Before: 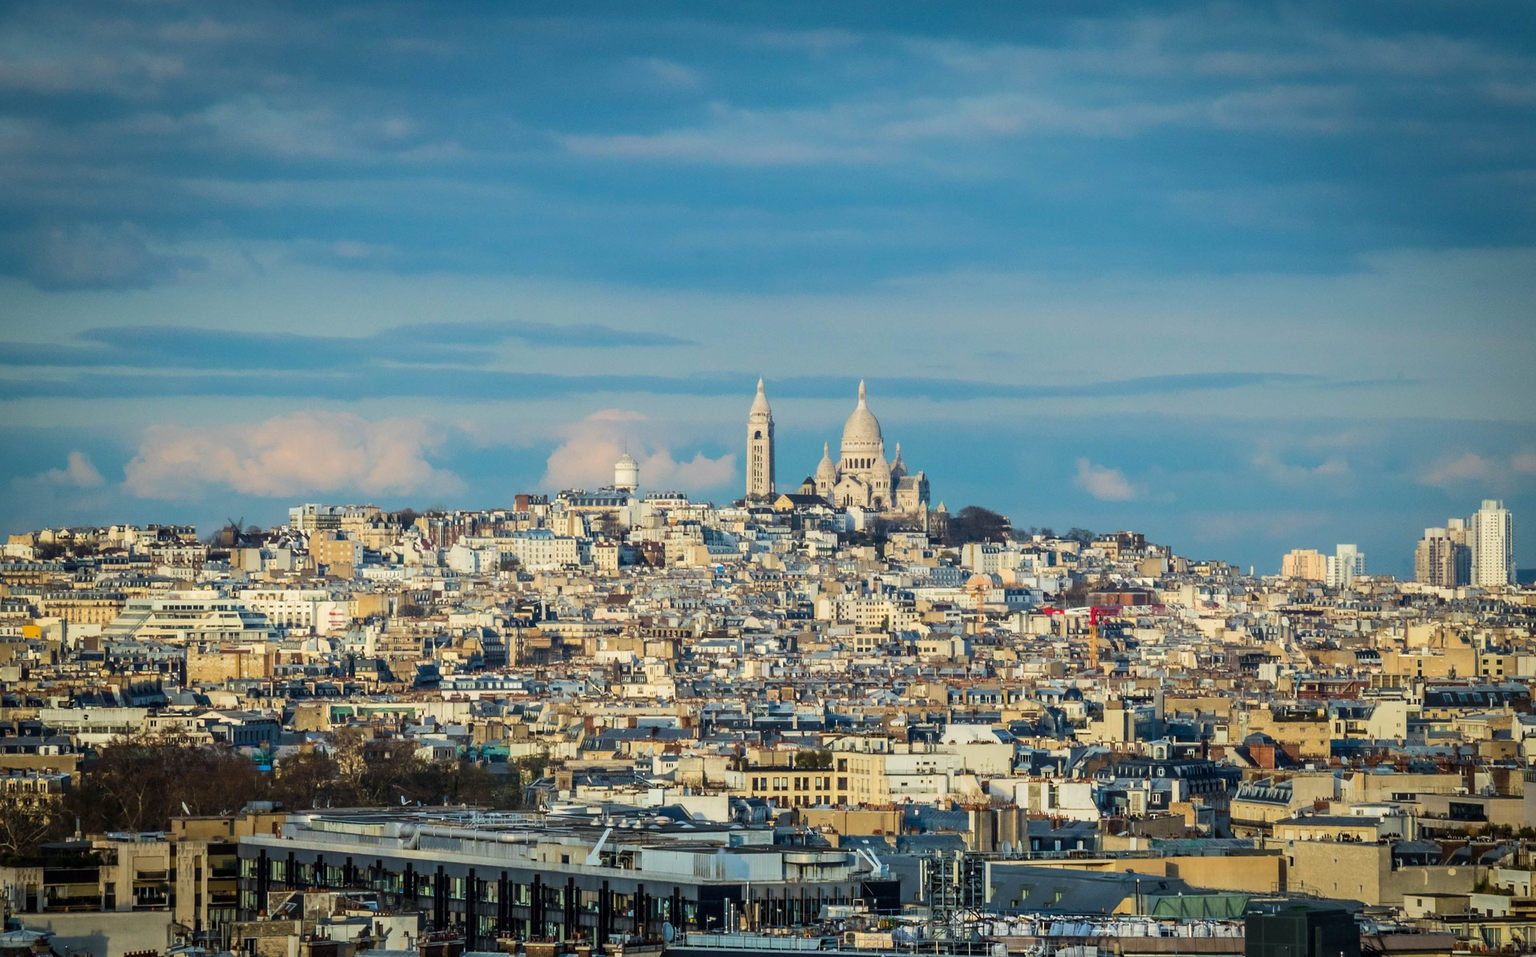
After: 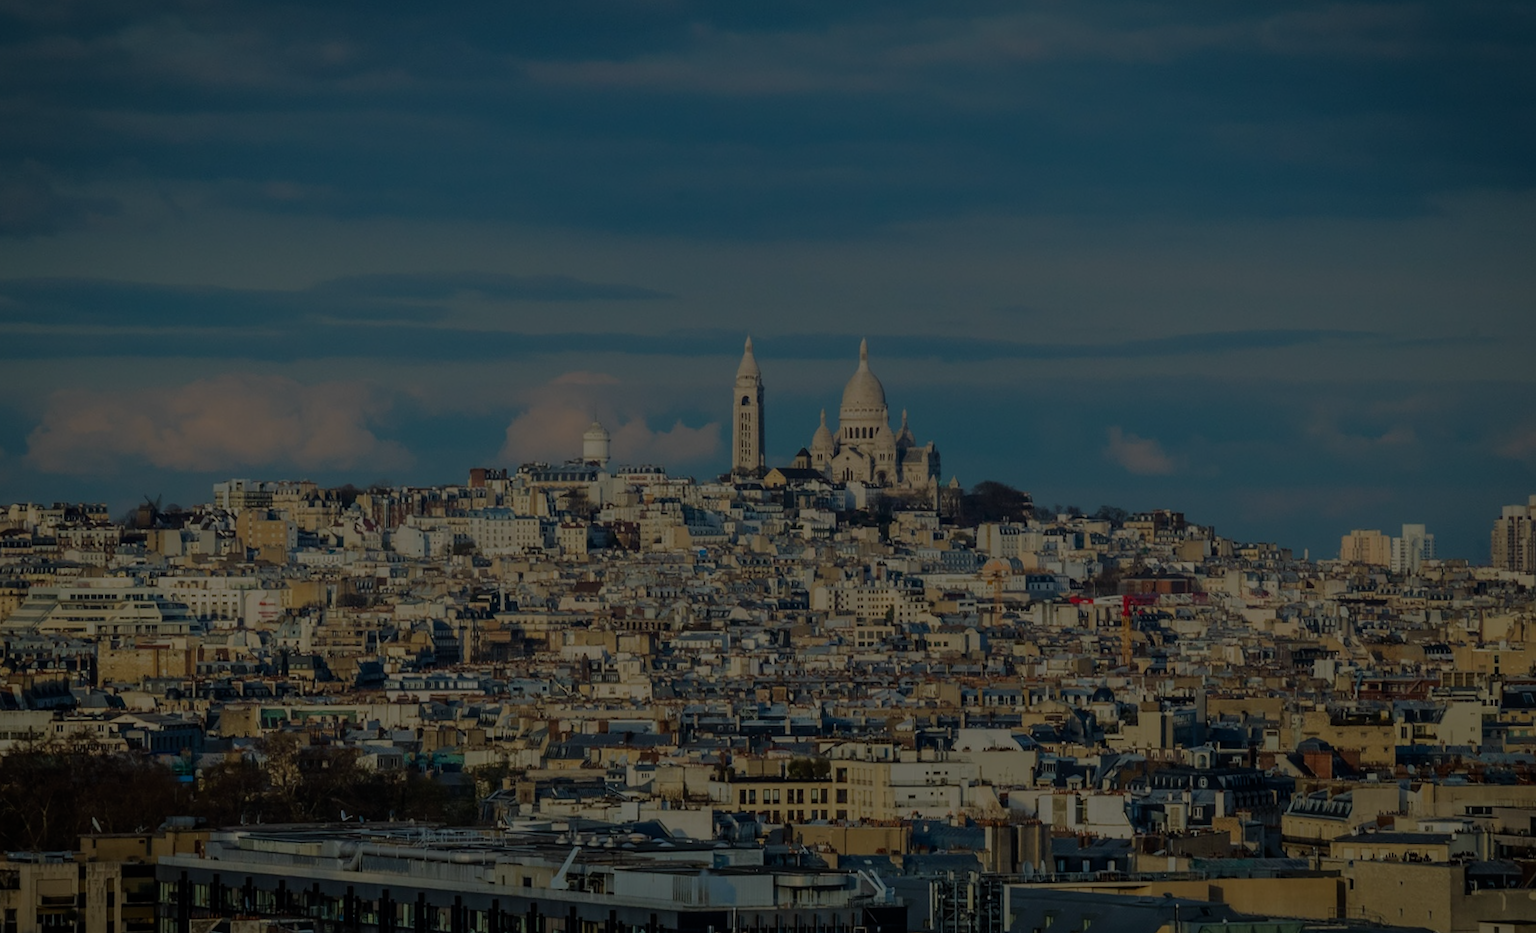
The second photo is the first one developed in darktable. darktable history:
exposure: exposure -2.446 EV, compensate highlight preservation false
crop and rotate: angle -1.96°, left 3.097%, top 4.154%, right 1.586%, bottom 0.529%
rotate and perspective: rotation -2°, crop left 0.022, crop right 0.978, crop top 0.049, crop bottom 0.951
